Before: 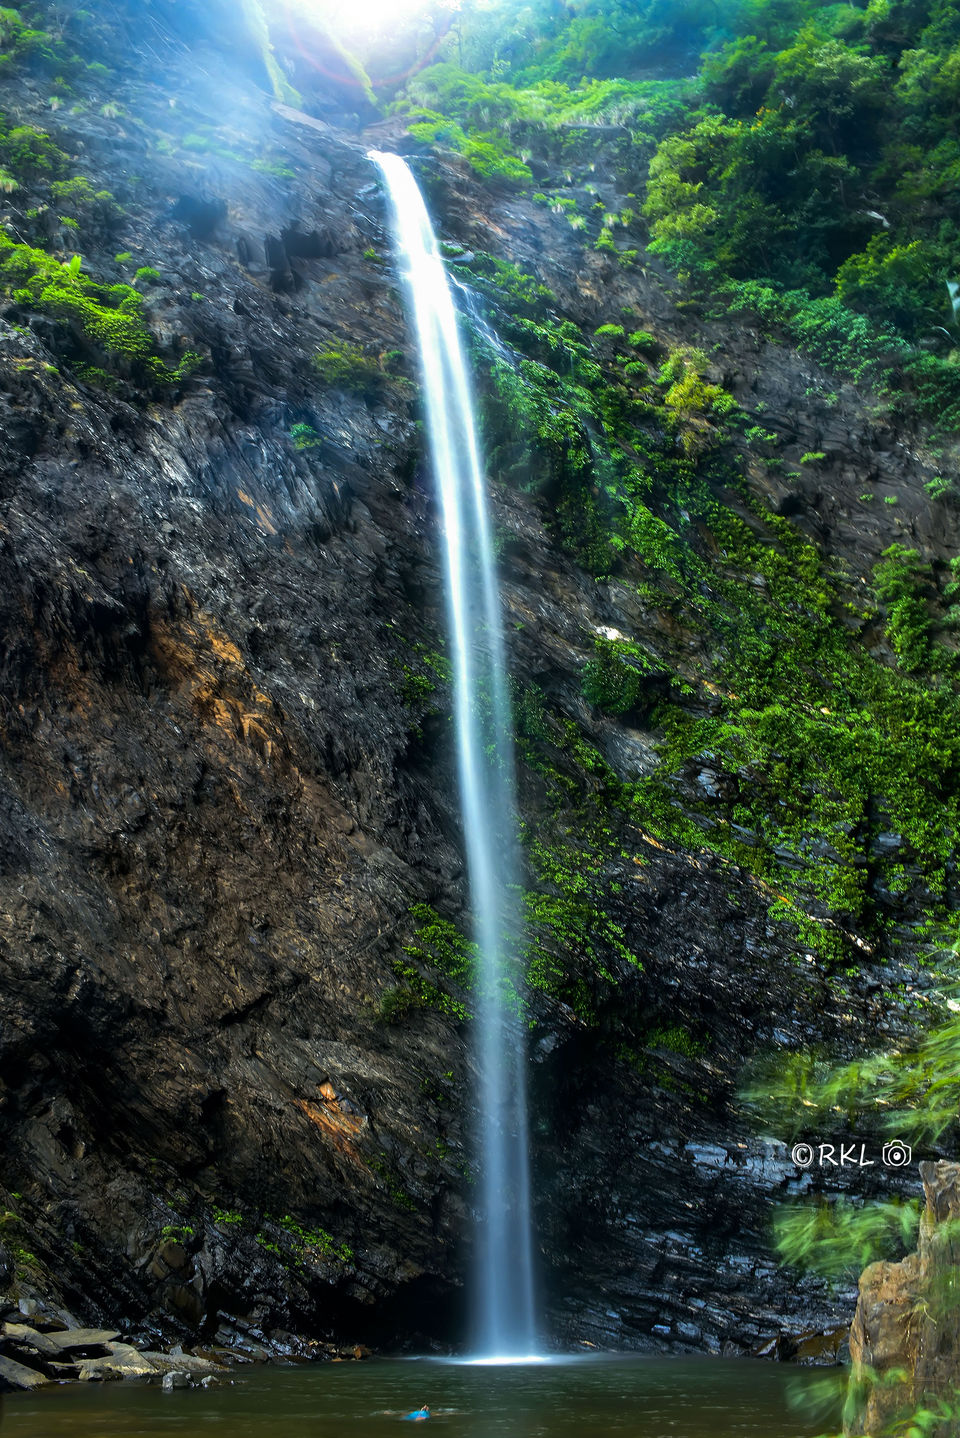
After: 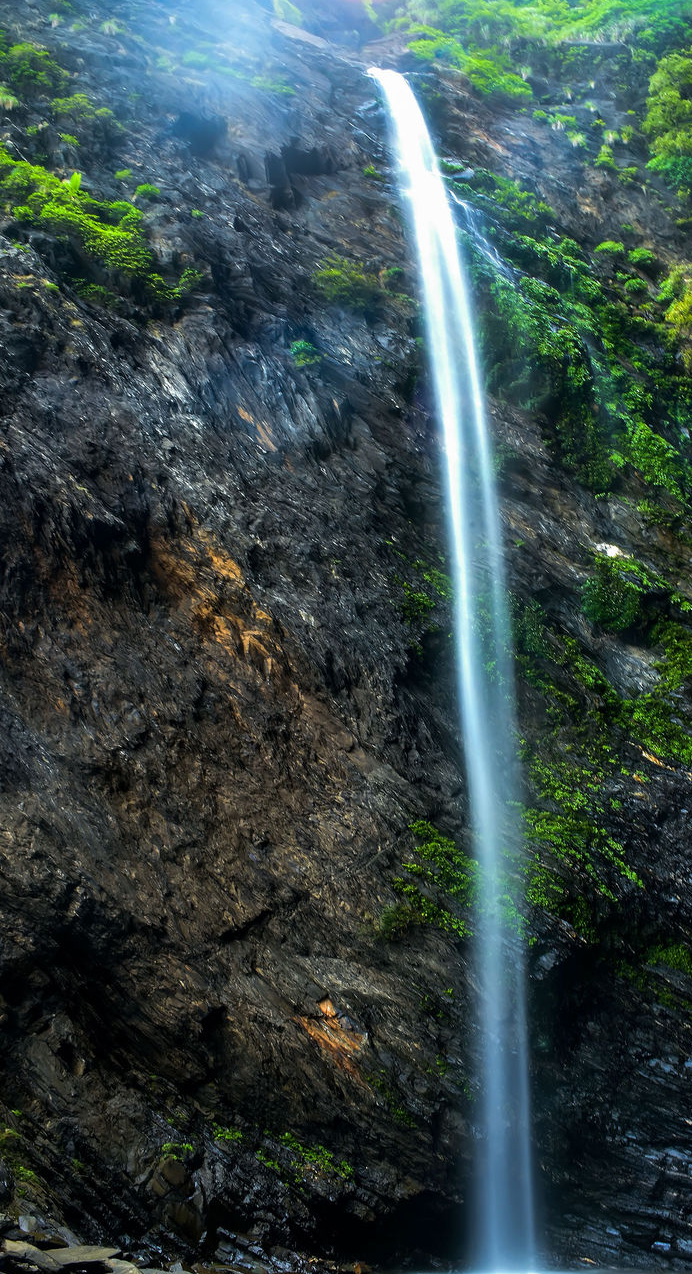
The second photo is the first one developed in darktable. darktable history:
crop: top 5.775%, right 27.906%, bottom 5.588%
